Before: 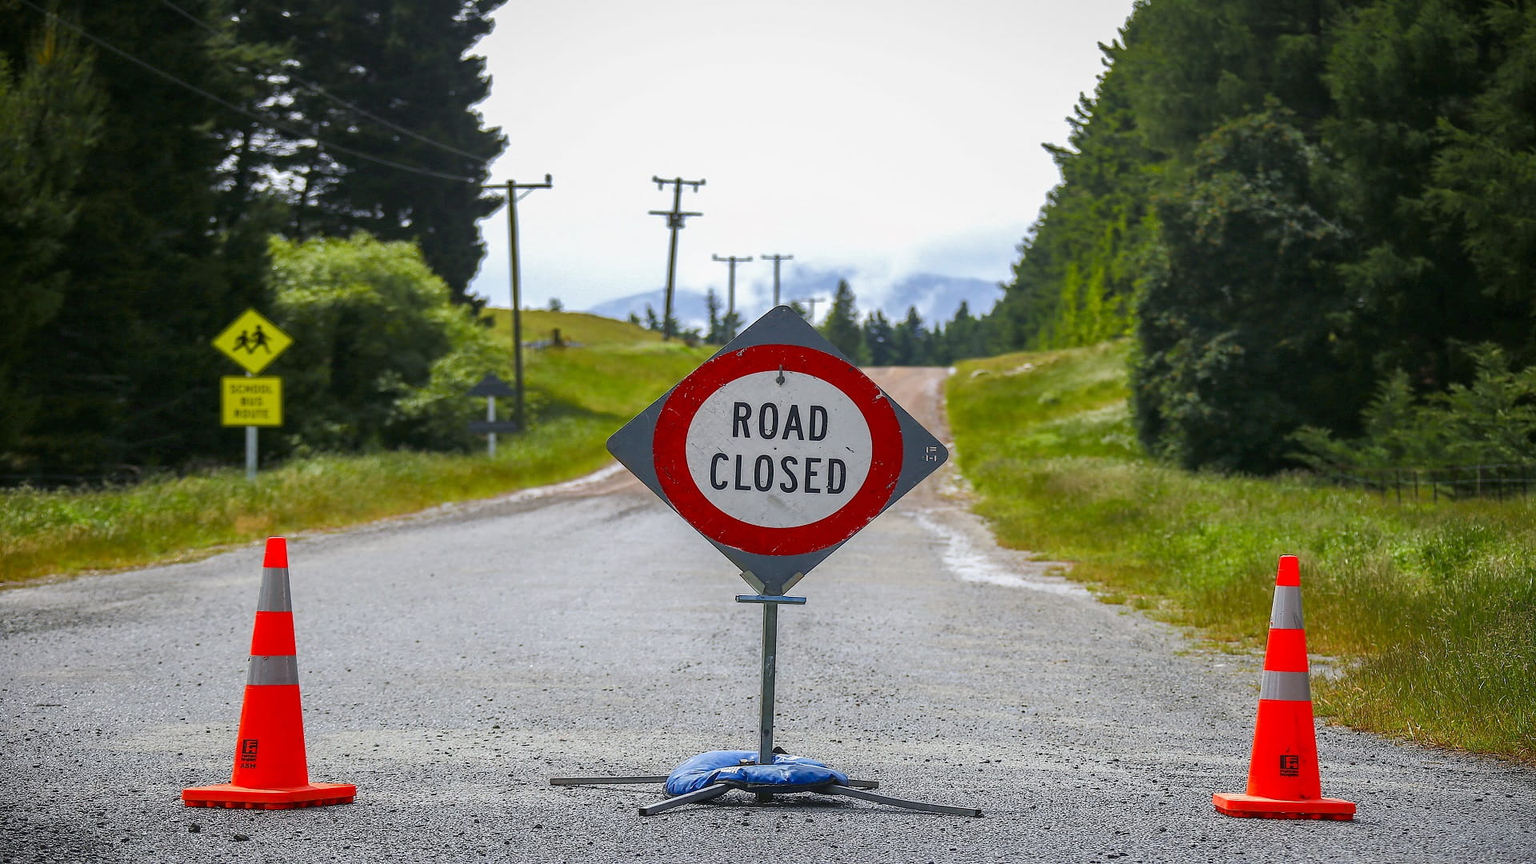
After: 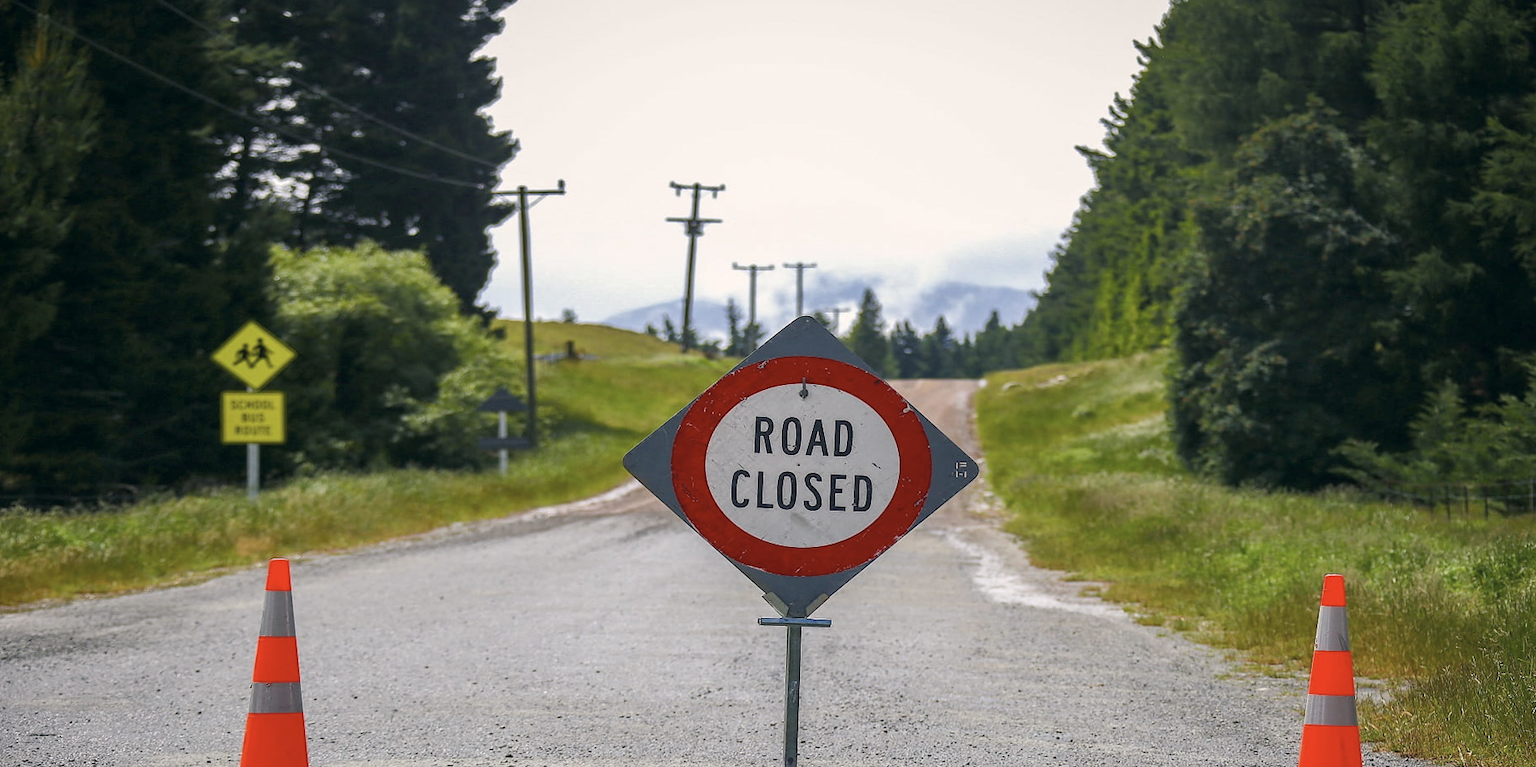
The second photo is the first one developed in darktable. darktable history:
crop and rotate: angle 0.2°, left 0.275%, right 3.127%, bottom 14.18%
color correction: highlights a* 2.75, highlights b* 5, shadows a* -2.04, shadows b* -4.84, saturation 0.8
